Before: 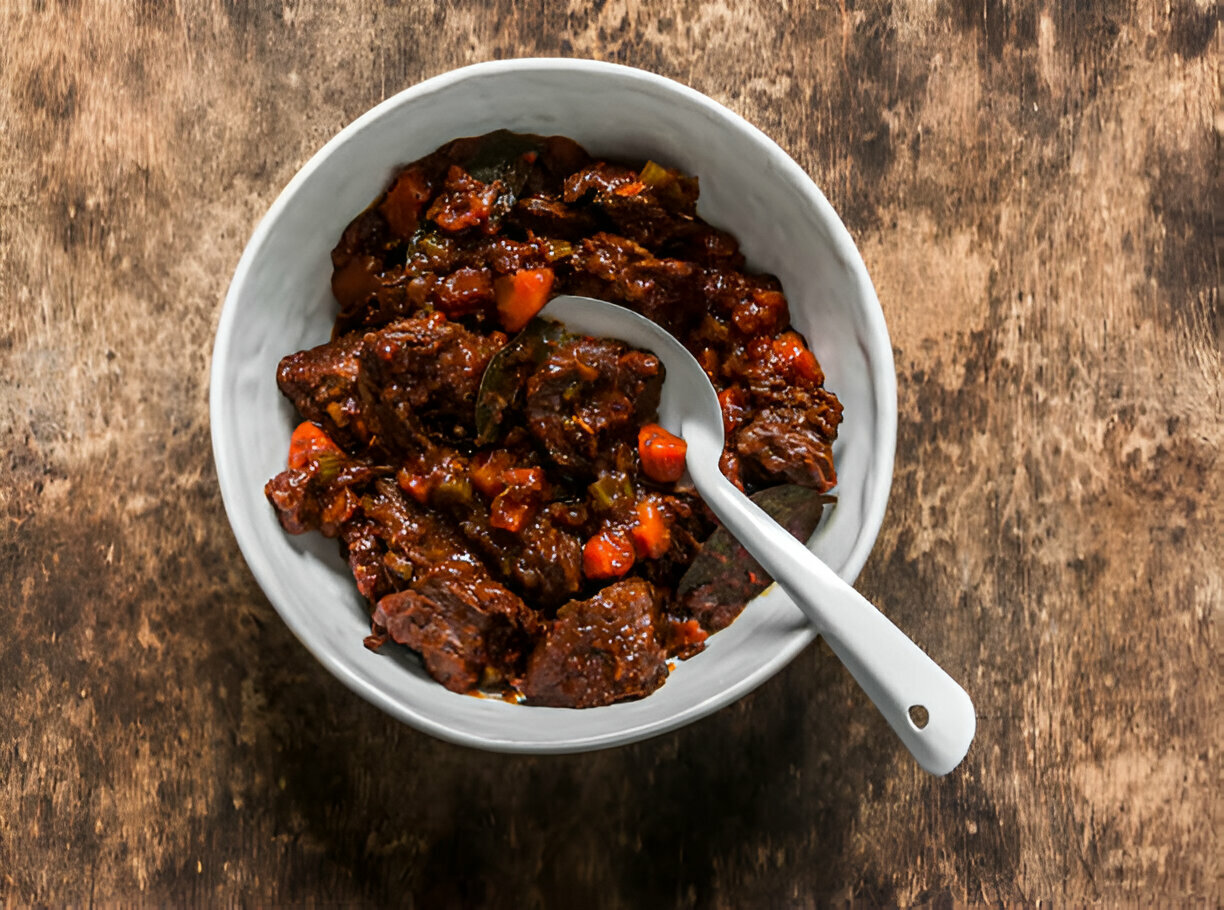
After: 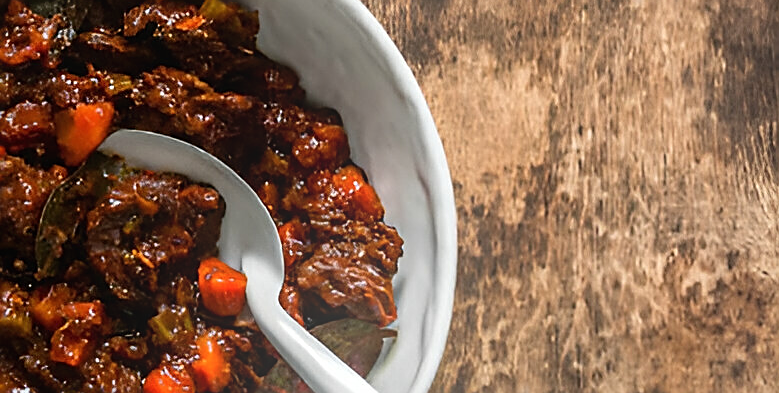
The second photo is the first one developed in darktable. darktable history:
crop: left 36.005%, top 18.293%, right 0.31%, bottom 38.444%
sharpen: on, module defaults
bloom: on, module defaults
